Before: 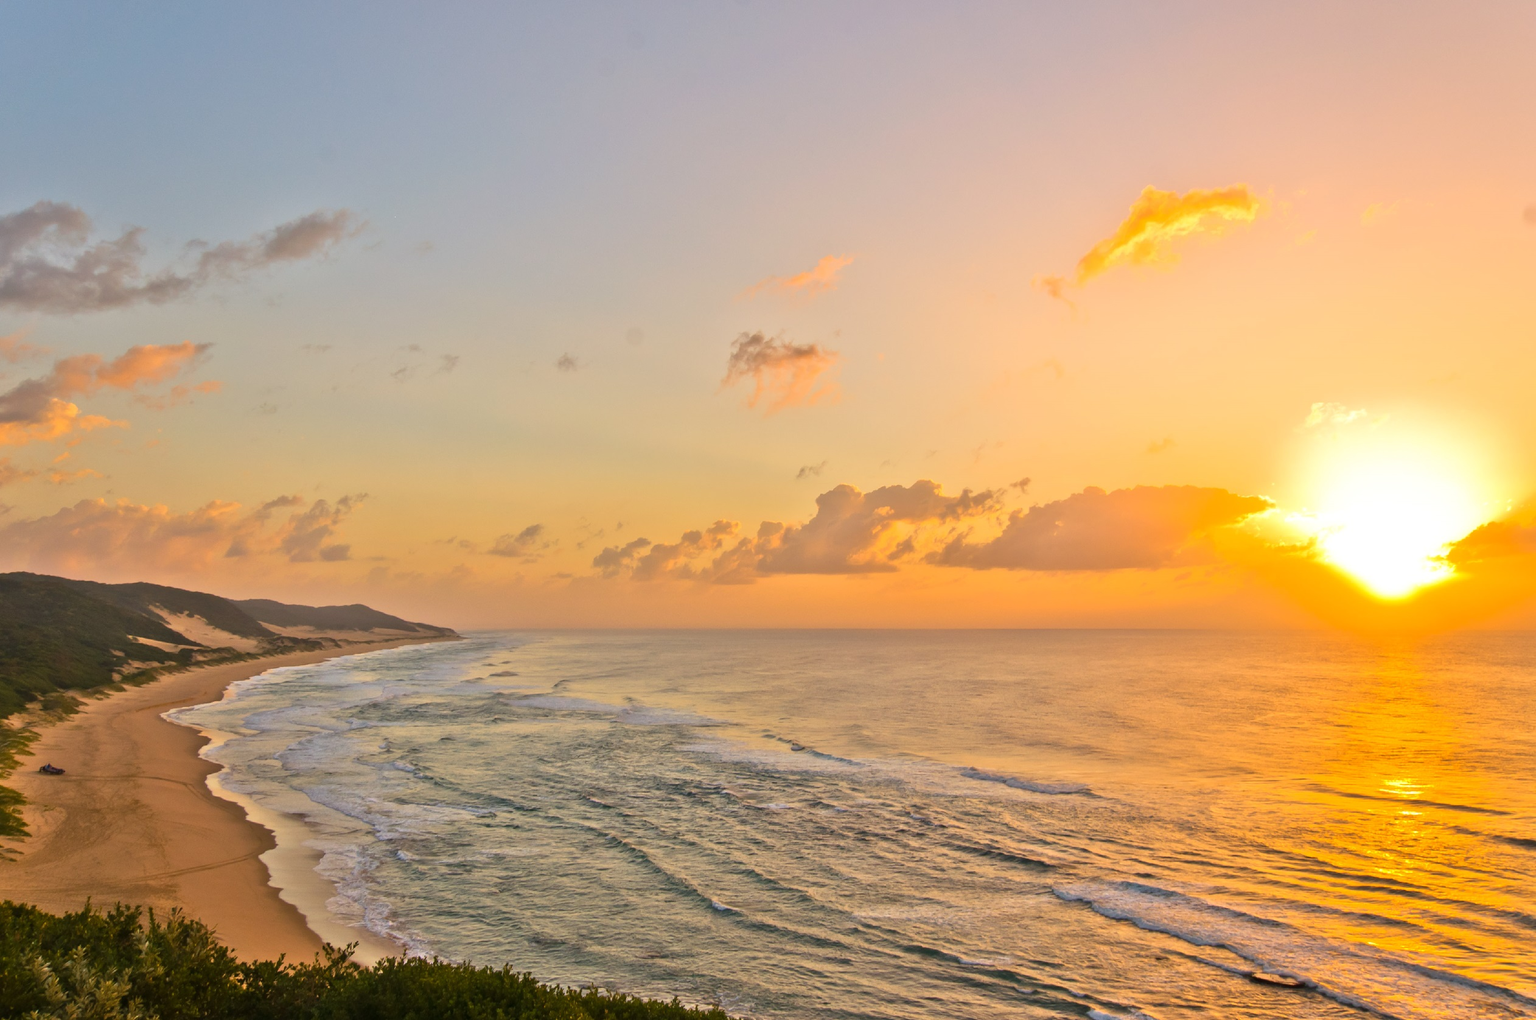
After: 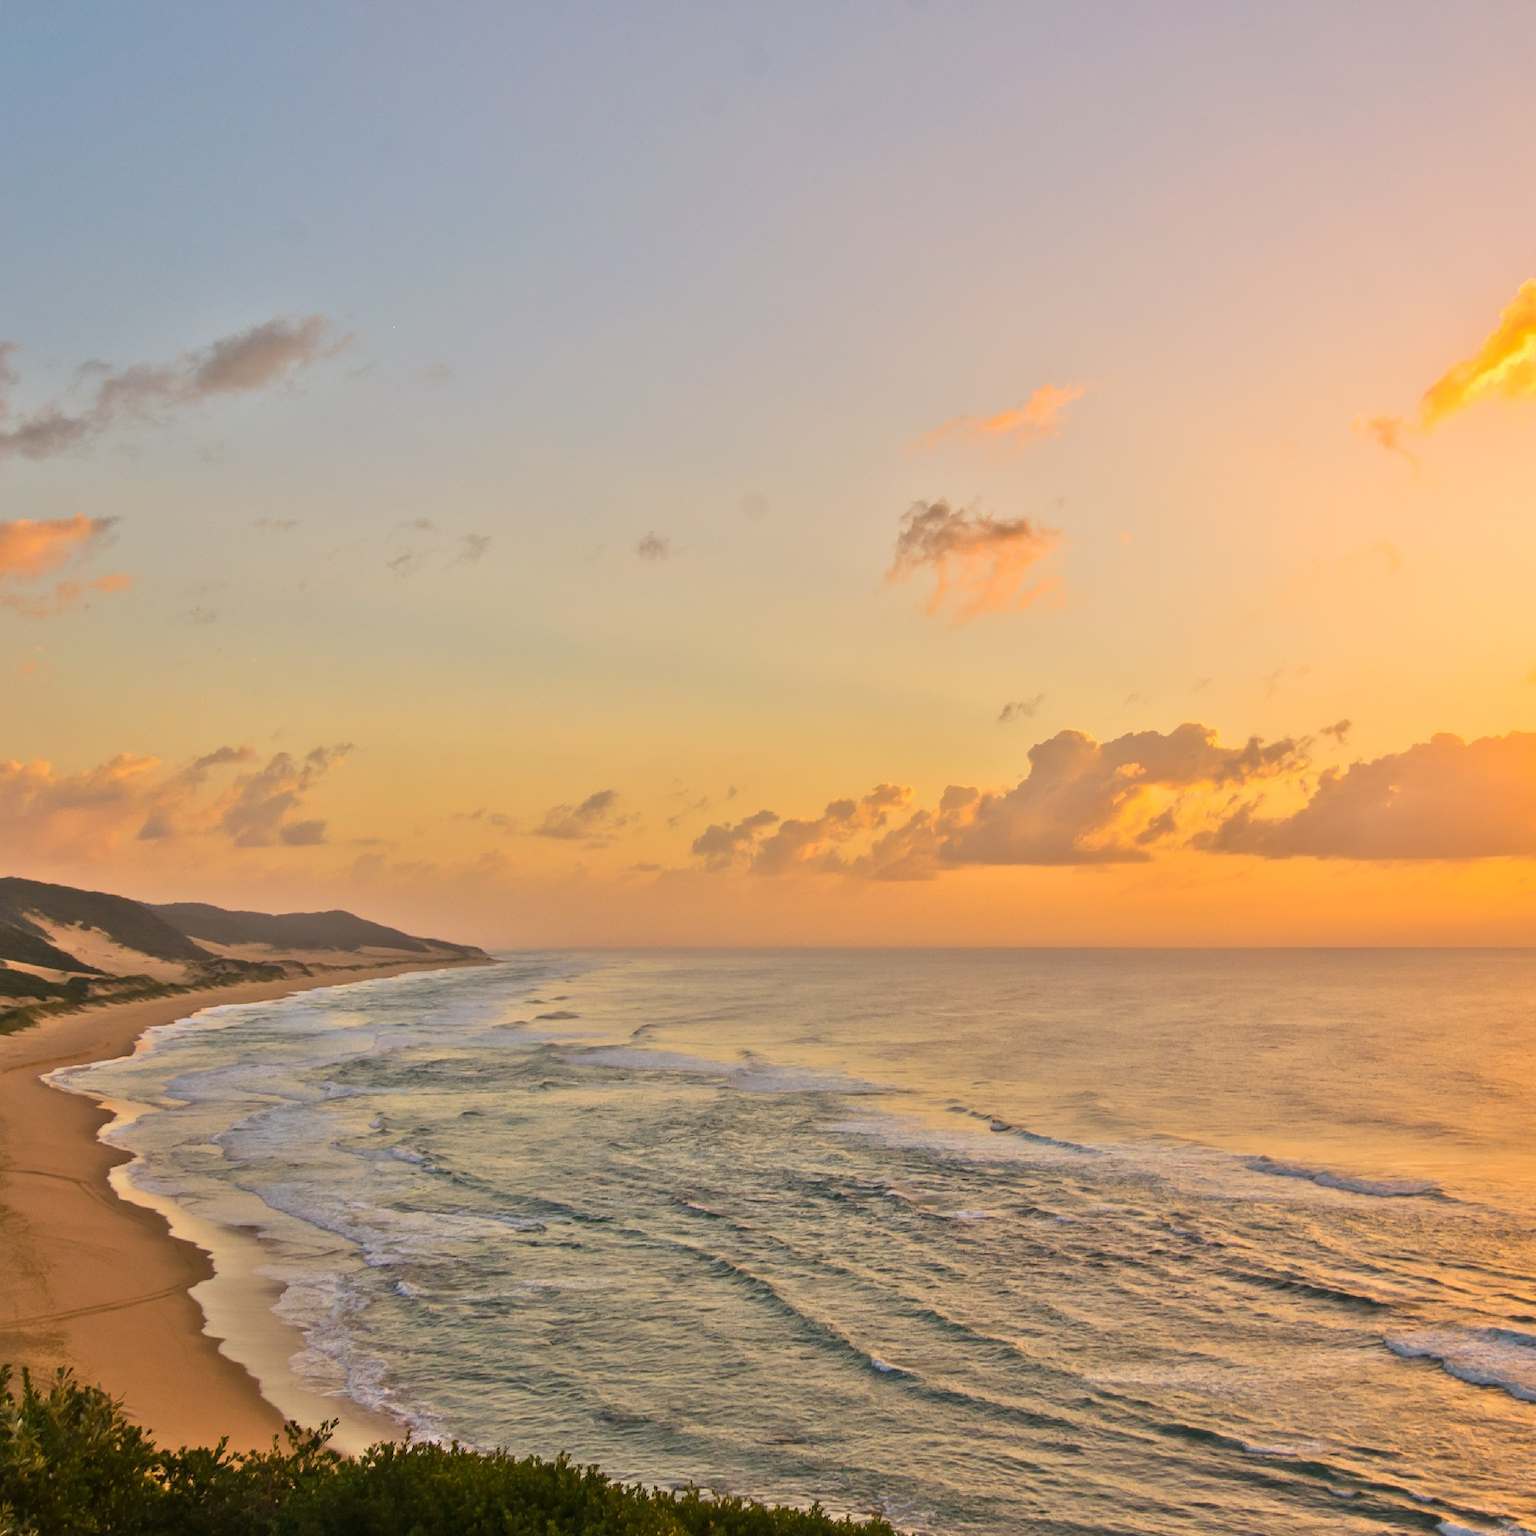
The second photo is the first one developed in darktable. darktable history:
crop and rotate: left 8.747%, right 24.886%
